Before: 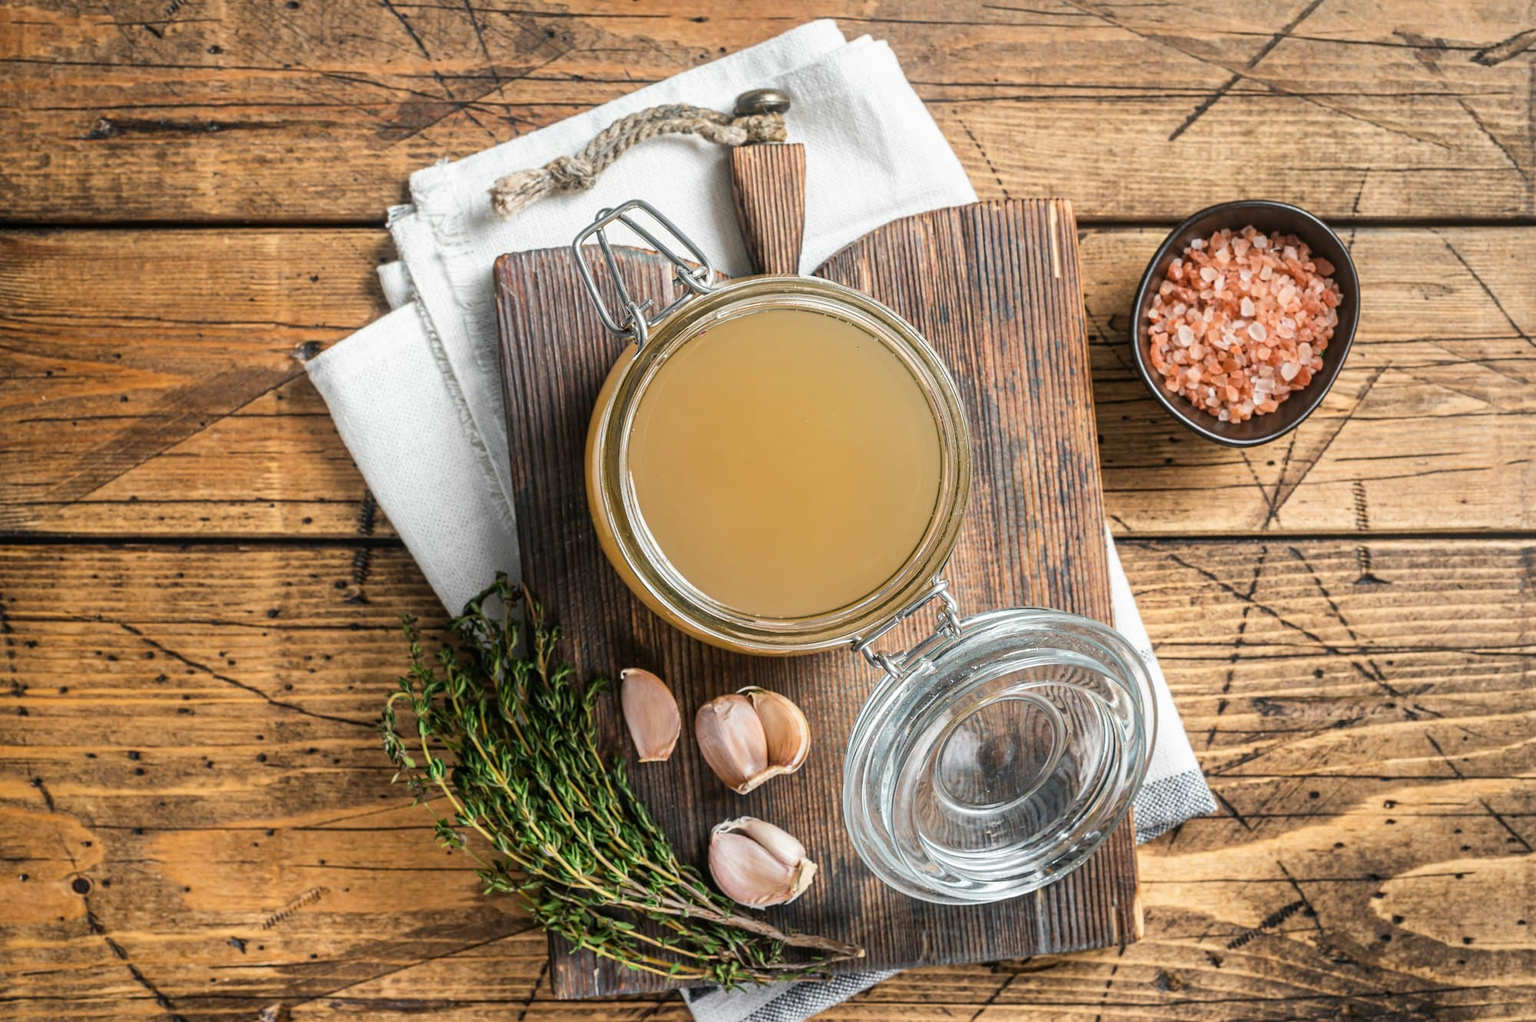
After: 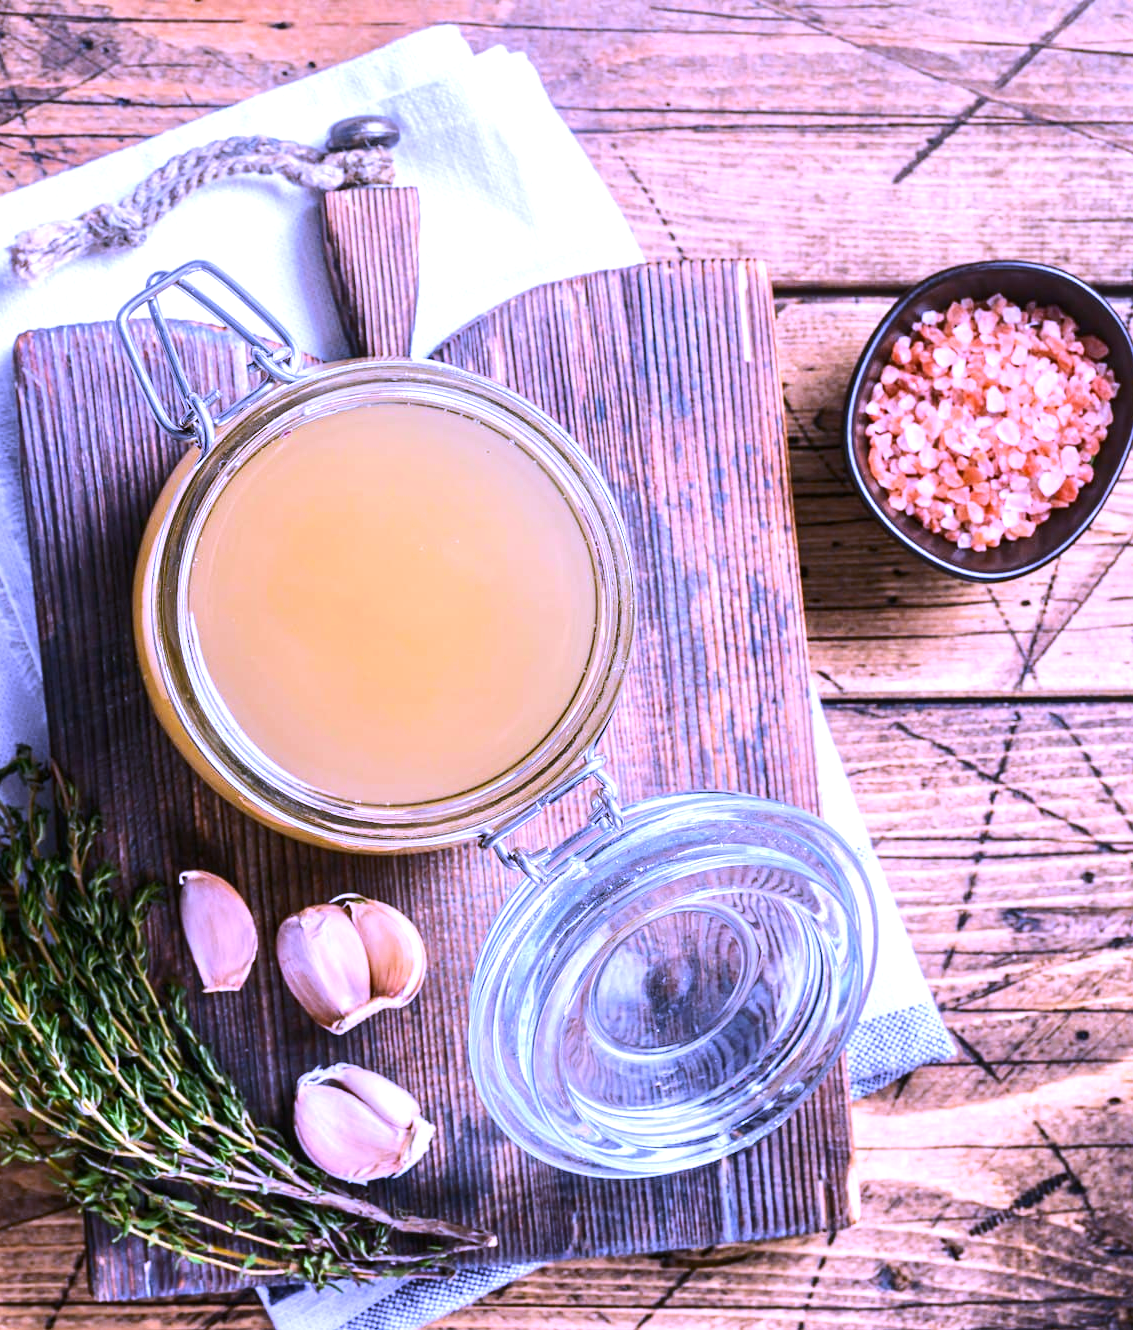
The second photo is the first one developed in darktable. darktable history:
white balance: red 0.98, blue 1.61
tone equalizer: -8 EV 0.001 EV, -7 EV -0.002 EV, -6 EV 0.002 EV, -5 EV -0.03 EV, -4 EV -0.116 EV, -3 EV -0.169 EV, -2 EV 0.24 EV, -1 EV 0.702 EV, +0 EV 0.493 EV
contrast brightness saturation: contrast 0.08, saturation 0.2
crop: left 31.458%, top 0%, right 11.876%
